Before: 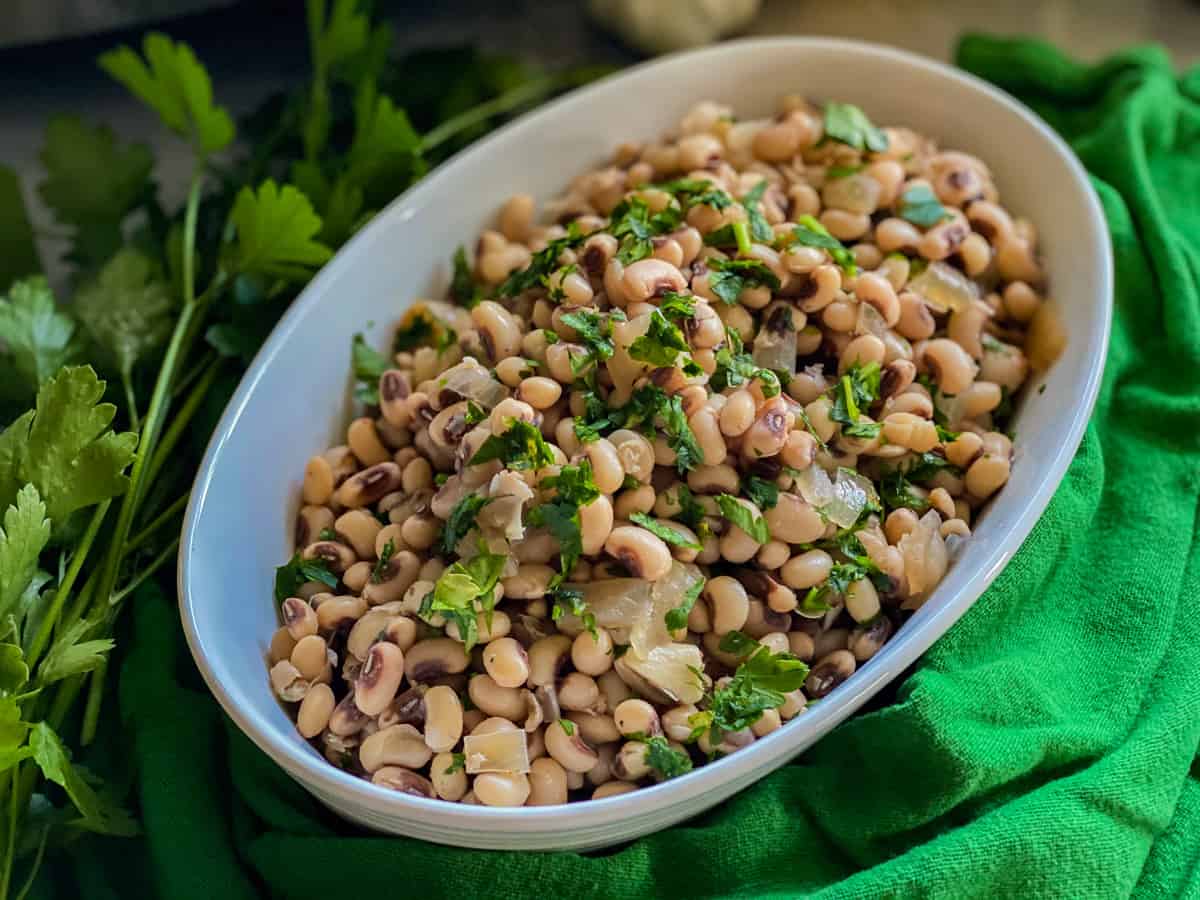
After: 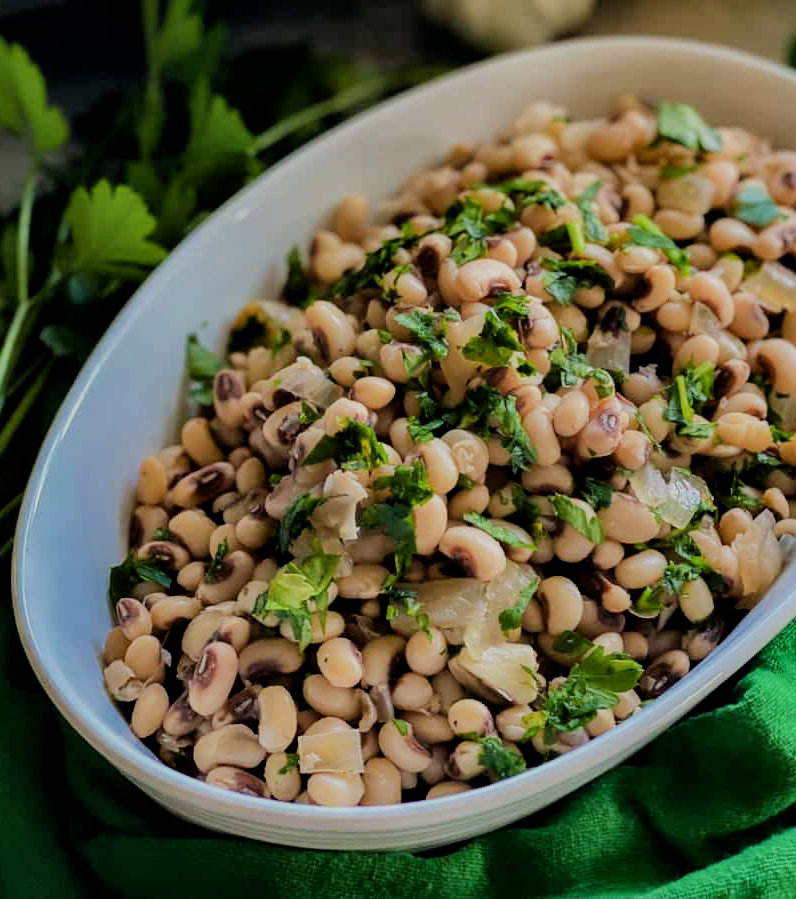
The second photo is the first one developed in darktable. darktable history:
contrast equalizer: y [[0.579, 0.58, 0.505, 0.5, 0.5, 0.5], [0.5 ×6], [0.5 ×6], [0 ×6], [0 ×6]]
filmic rgb: black relative exposure -7.65 EV, white relative exposure 4.56 EV, hardness 3.61
crop and rotate: left 13.865%, right 19.767%
